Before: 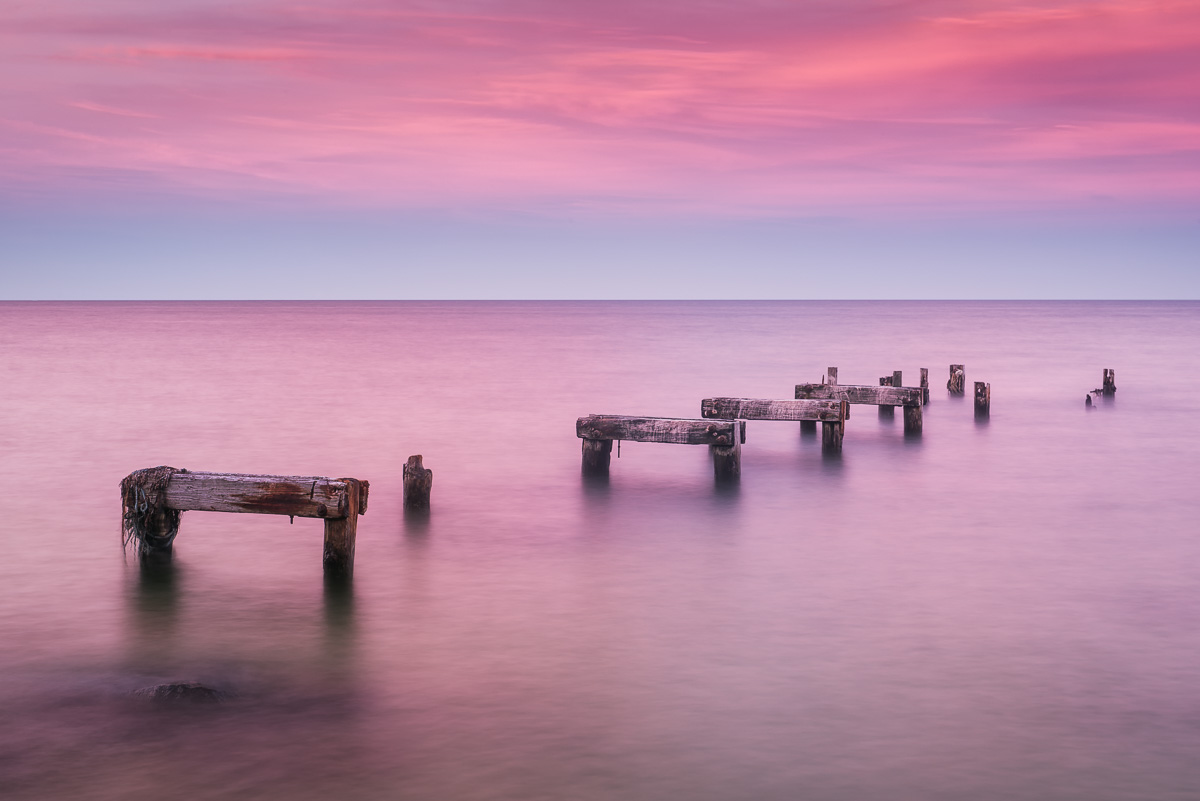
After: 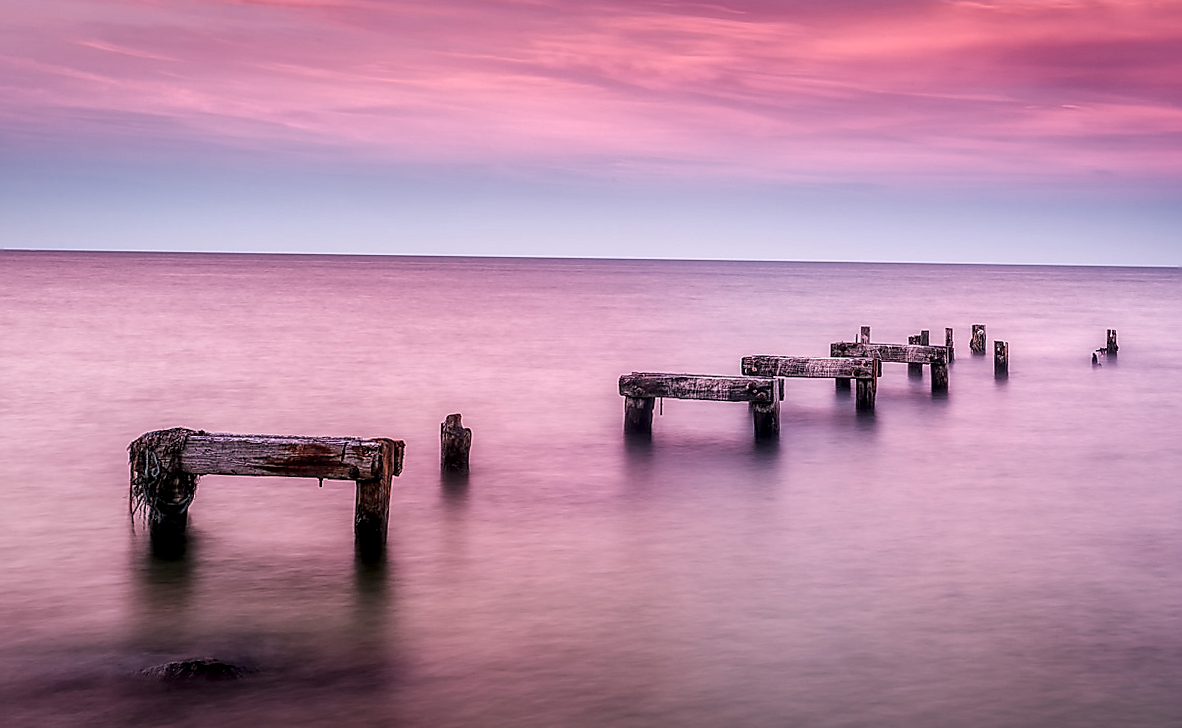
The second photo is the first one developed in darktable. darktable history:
local contrast: highlights 20%, shadows 70%, detail 170%
rotate and perspective: rotation -0.013°, lens shift (vertical) -0.027, lens shift (horizontal) 0.178, crop left 0.016, crop right 0.989, crop top 0.082, crop bottom 0.918
sharpen: radius 1.4, amount 1.25, threshold 0.7
